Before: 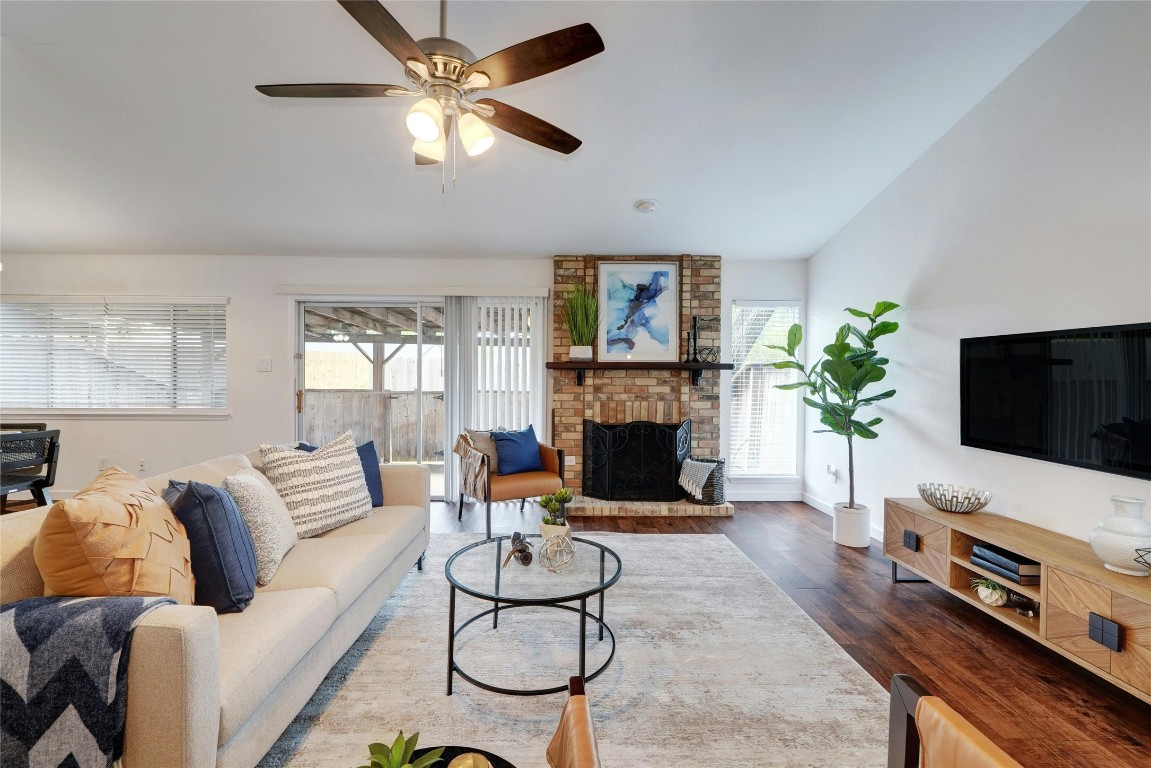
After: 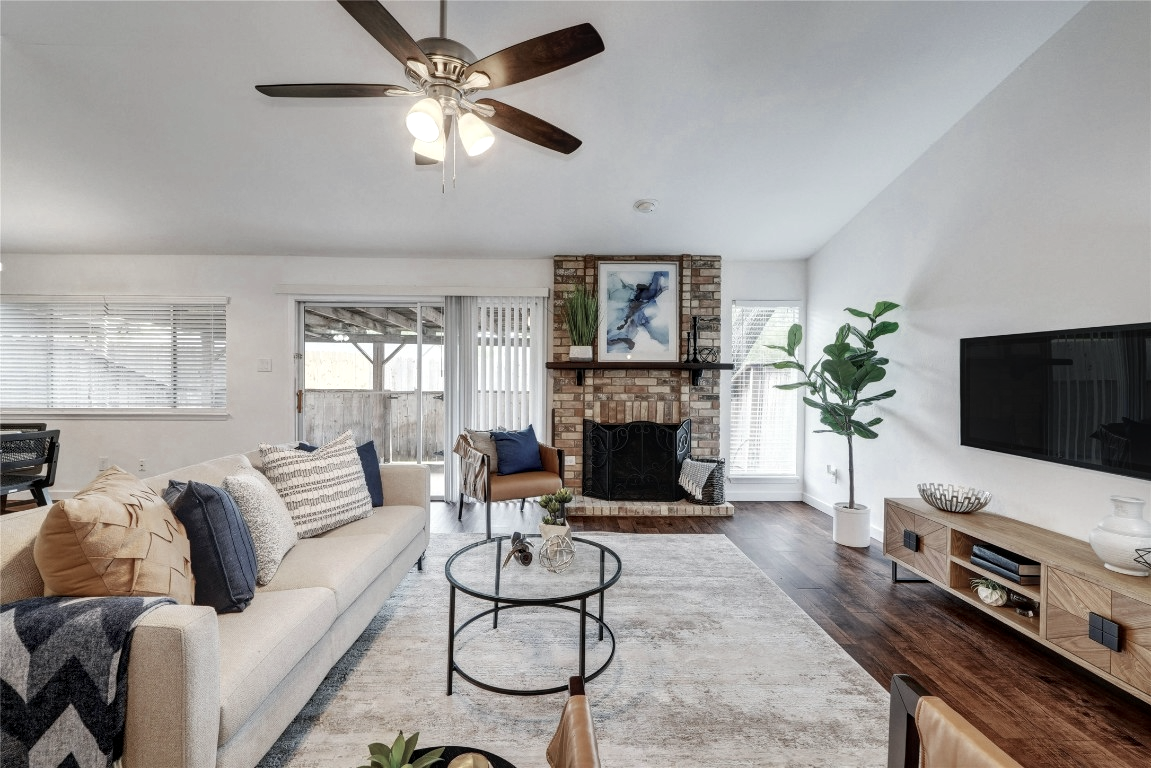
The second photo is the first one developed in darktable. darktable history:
local contrast: on, module defaults
color zones: curves: ch0 [(0, 0.5) (0.125, 0.4) (0.25, 0.5) (0.375, 0.4) (0.5, 0.4) (0.625, 0.35) (0.75, 0.35) (0.875, 0.5)]; ch1 [(0, 0.35) (0.125, 0.45) (0.25, 0.35) (0.375, 0.35) (0.5, 0.35) (0.625, 0.35) (0.75, 0.45) (0.875, 0.35)]; ch2 [(0, 0.6) (0.125, 0.5) (0.25, 0.5) (0.375, 0.6) (0.5, 0.6) (0.625, 0.5) (0.75, 0.5) (0.875, 0.5)]
contrast brightness saturation: contrast 0.1, saturation -0.295
